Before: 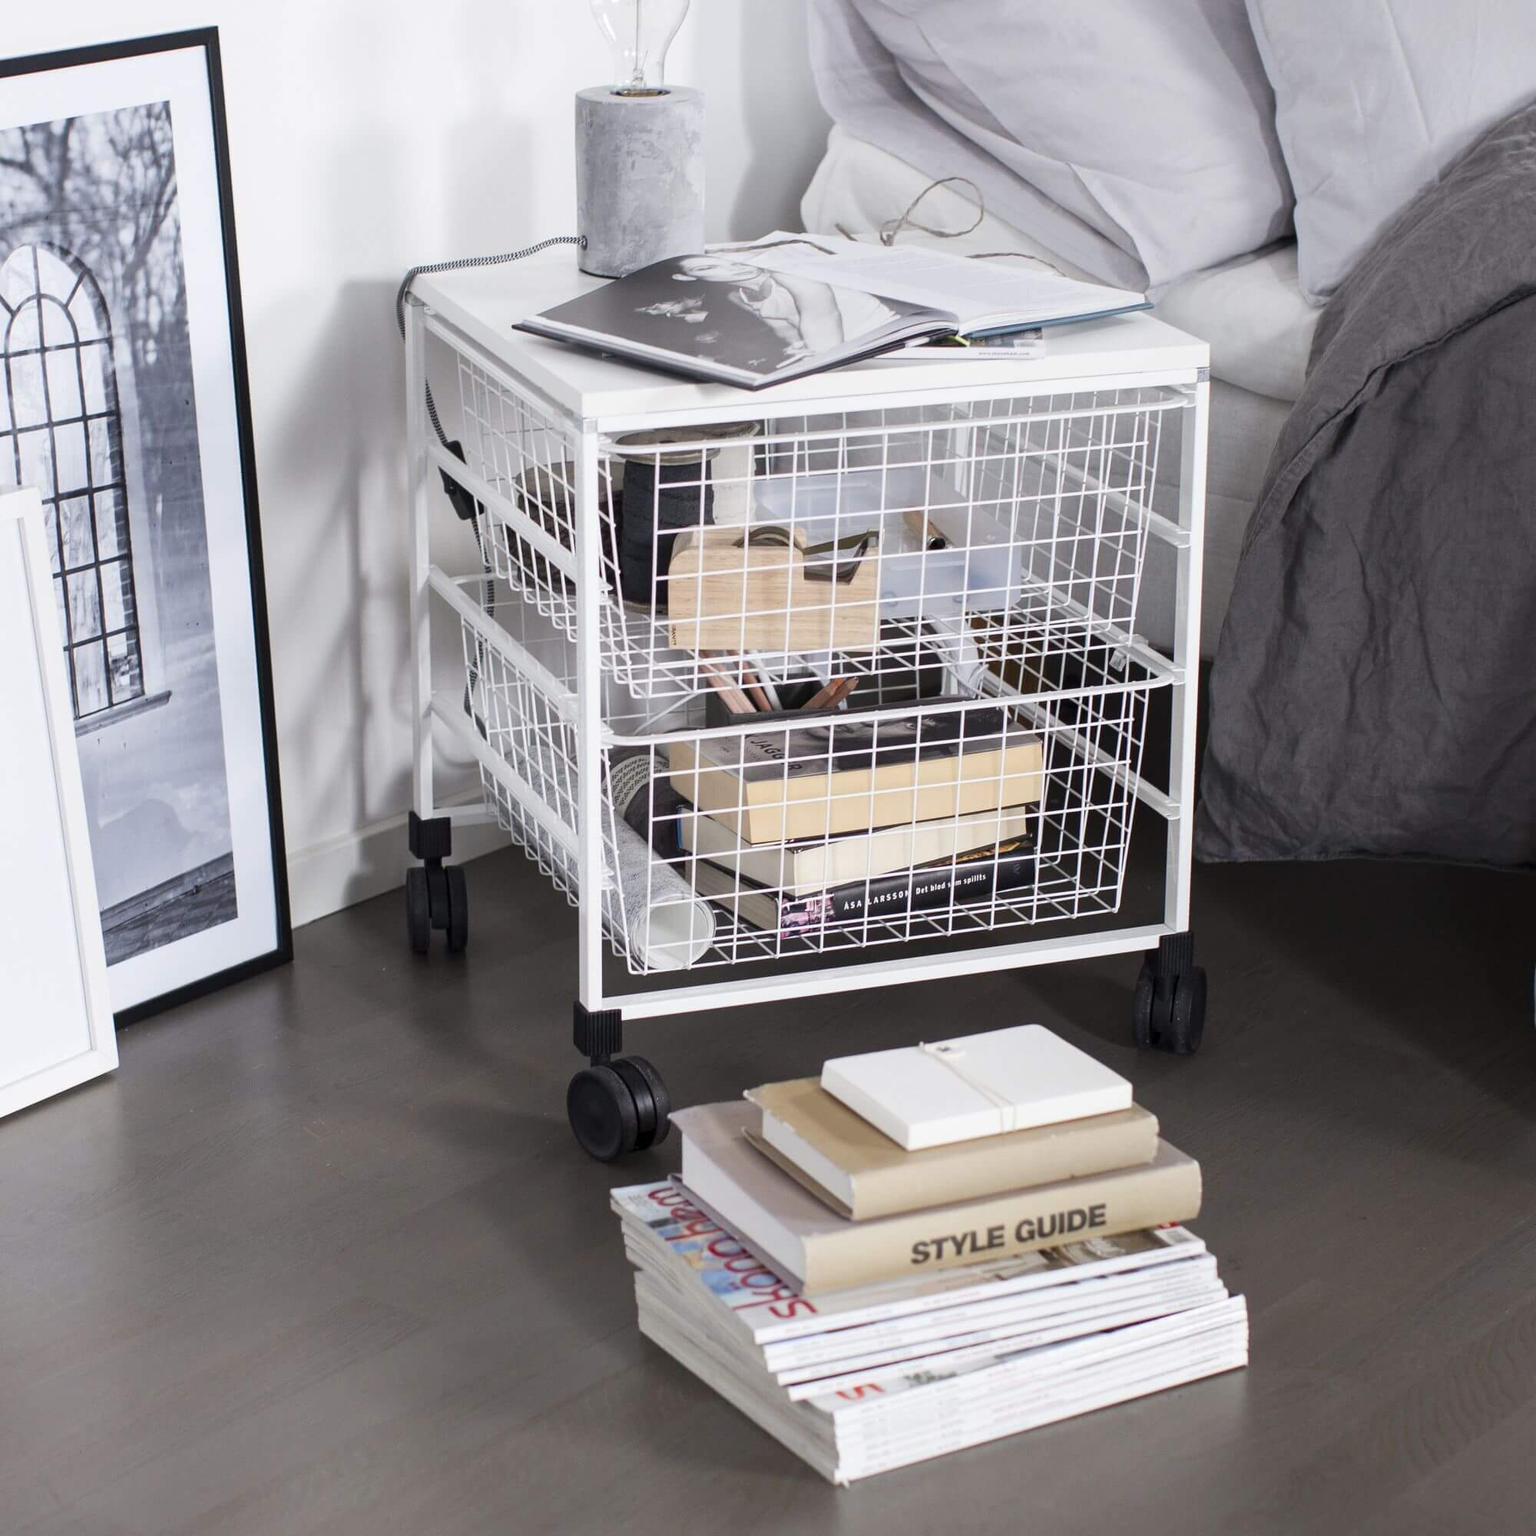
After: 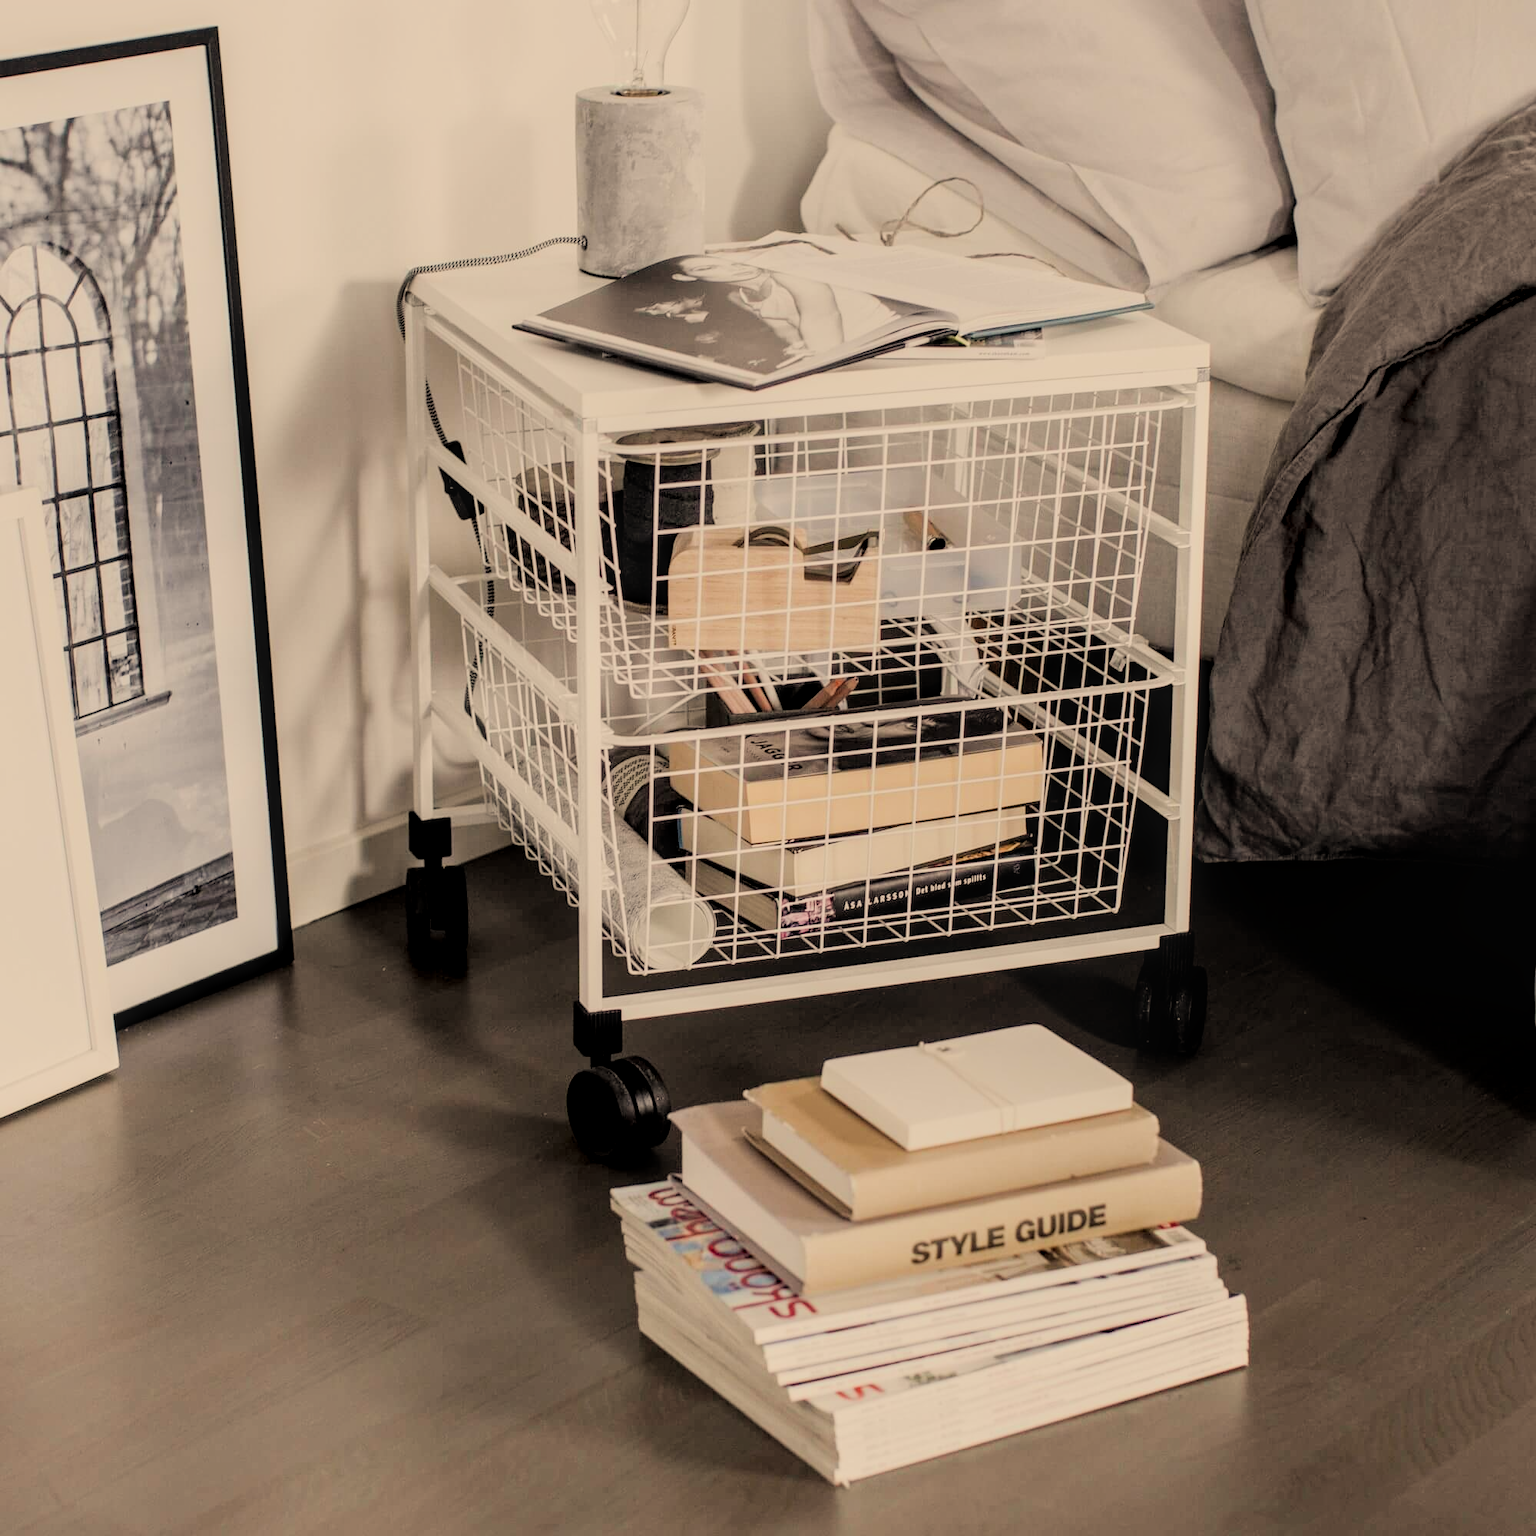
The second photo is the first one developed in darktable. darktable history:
local contrast: on, module defaults
white balance: red 1.138, green 0.996, blue 0.812
filmic rgb: black relative exposure -4.14 EV, white relative exposure 5.1 EV, hardness 2.11, contrast 1.165
